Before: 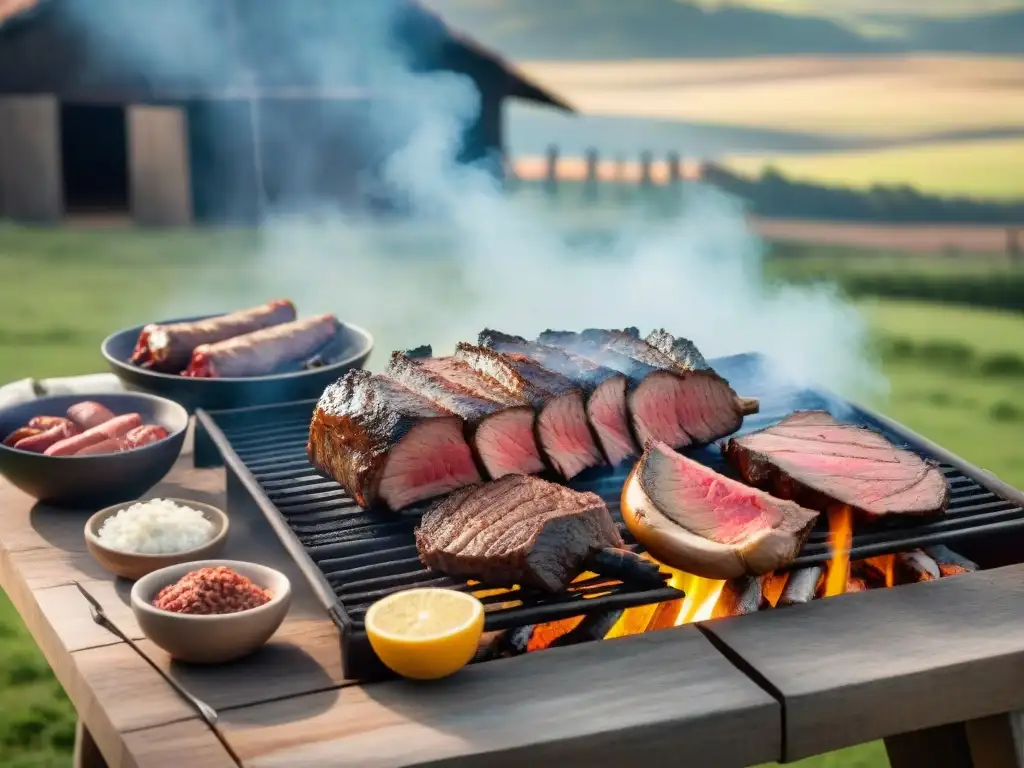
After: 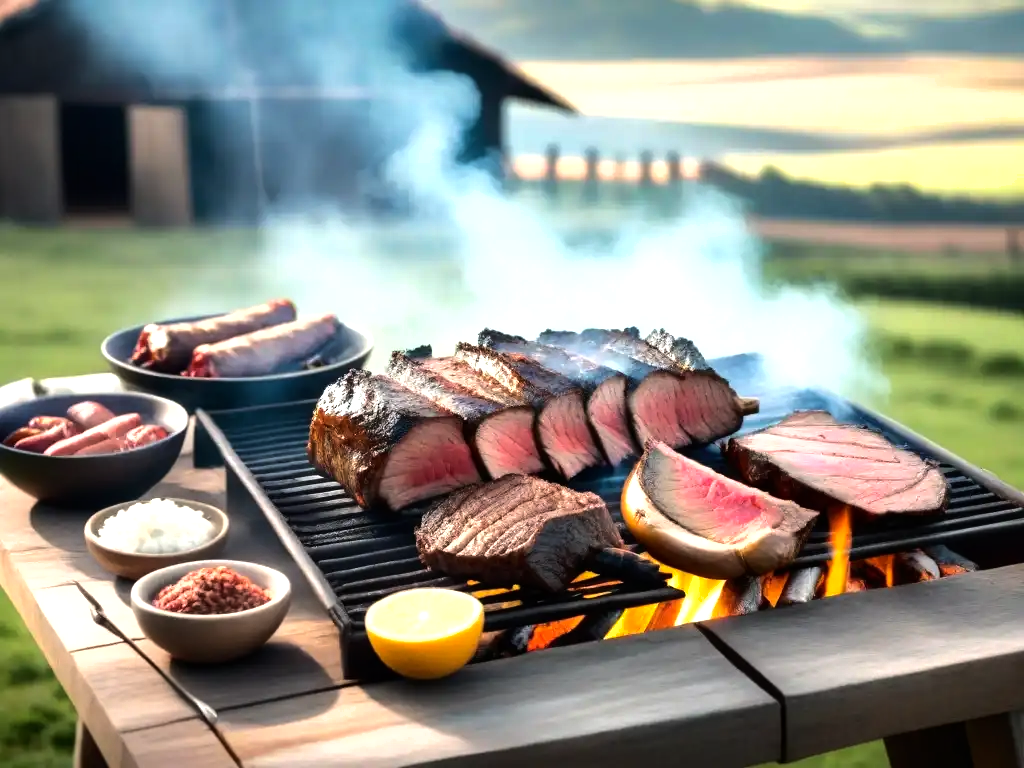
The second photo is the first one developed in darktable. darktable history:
shadows and highlights: shadows -20.47, white point adjustment -2.14, highlights -34.88
tone equalizer: -8 EV -1.11 EV, -7 EV -0.985 EV, -6 EV -0.866 EV, -5 EV -0.607 EV, -3 EV 0.569 EV, -2 EV 0.888 EV, -1 EV 0.987 EV, +0 EV 1.07 EV, edges refinement/feathering 500, mask exposure compensation -1.57 EV, preserve details guided filter
